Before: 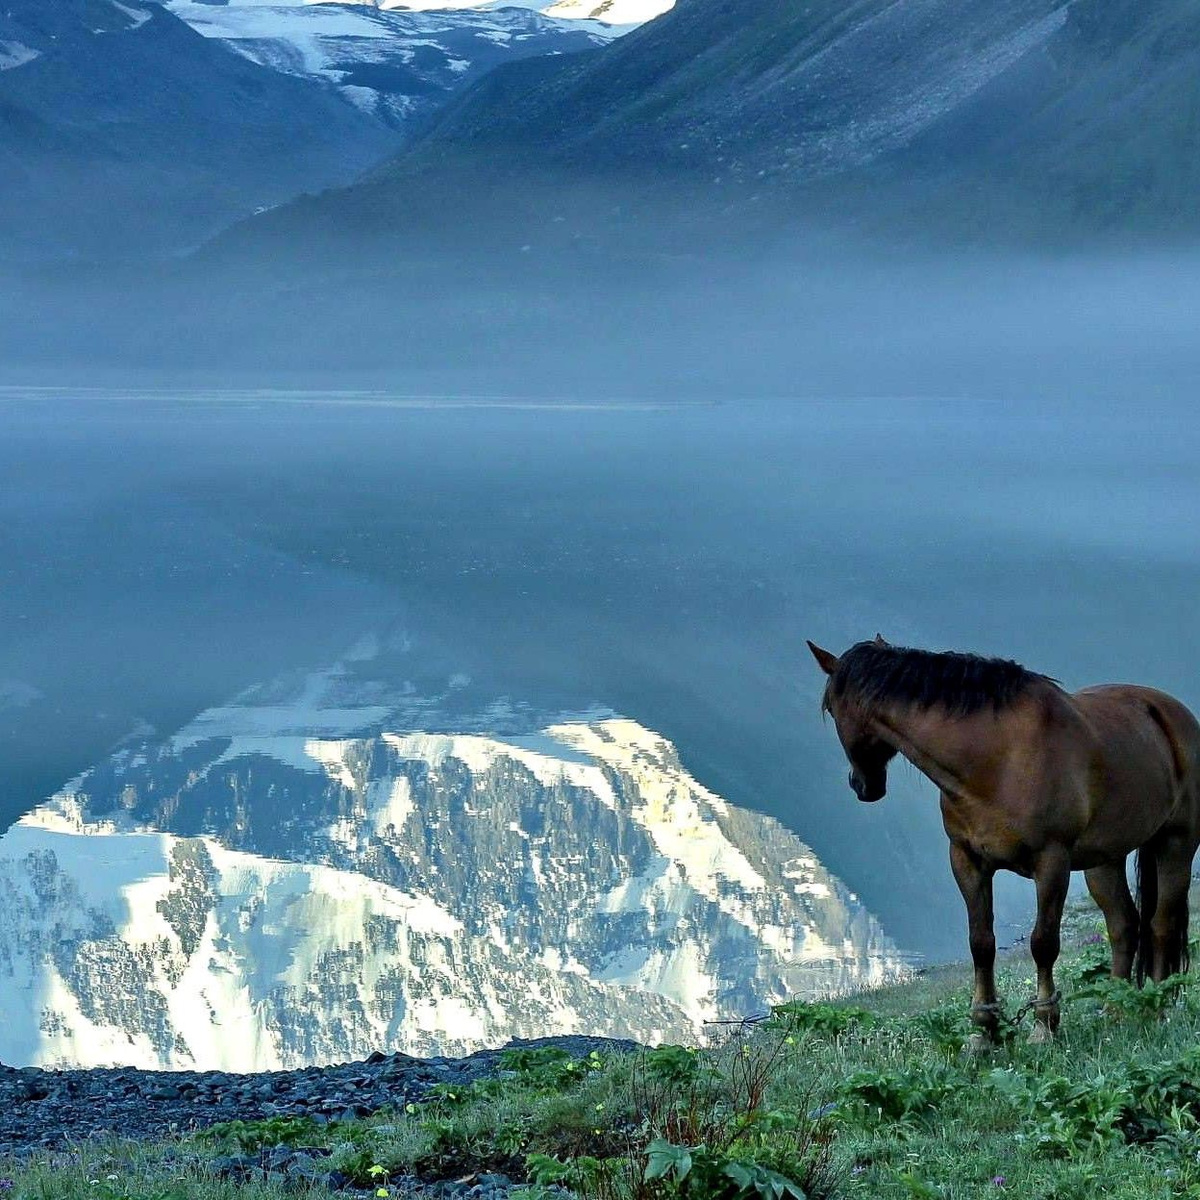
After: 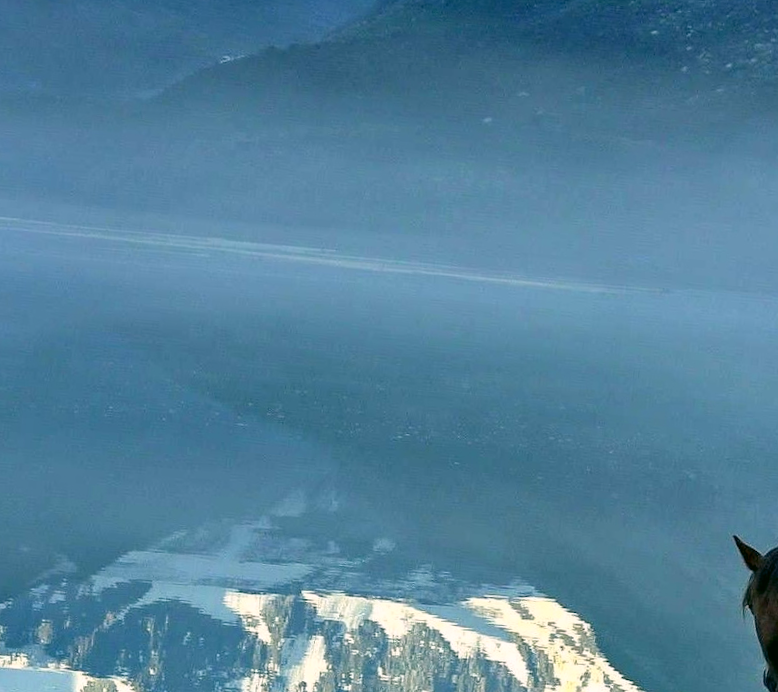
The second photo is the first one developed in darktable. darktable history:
color correction: highlights a* 4.02, highlights b* 4.98, shadows a* -7.55, shadows b* 4.98
crop and rotate: angle -4.99°, left 2.122%, top 6.945%, right 27.566%, bottom 30.519%
